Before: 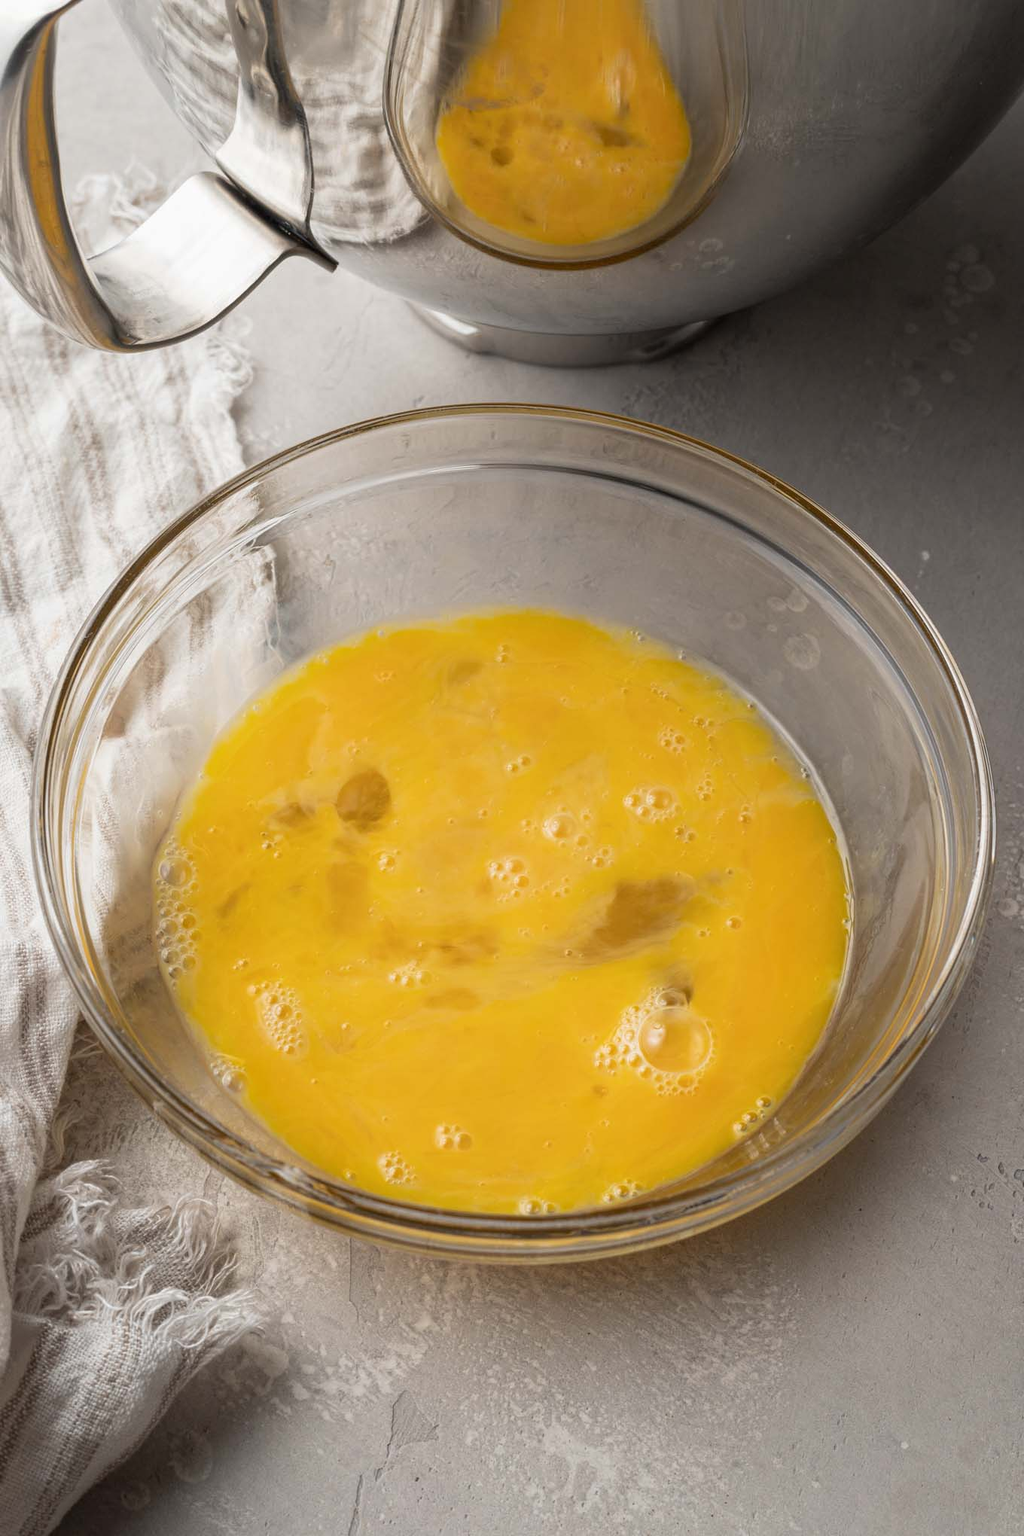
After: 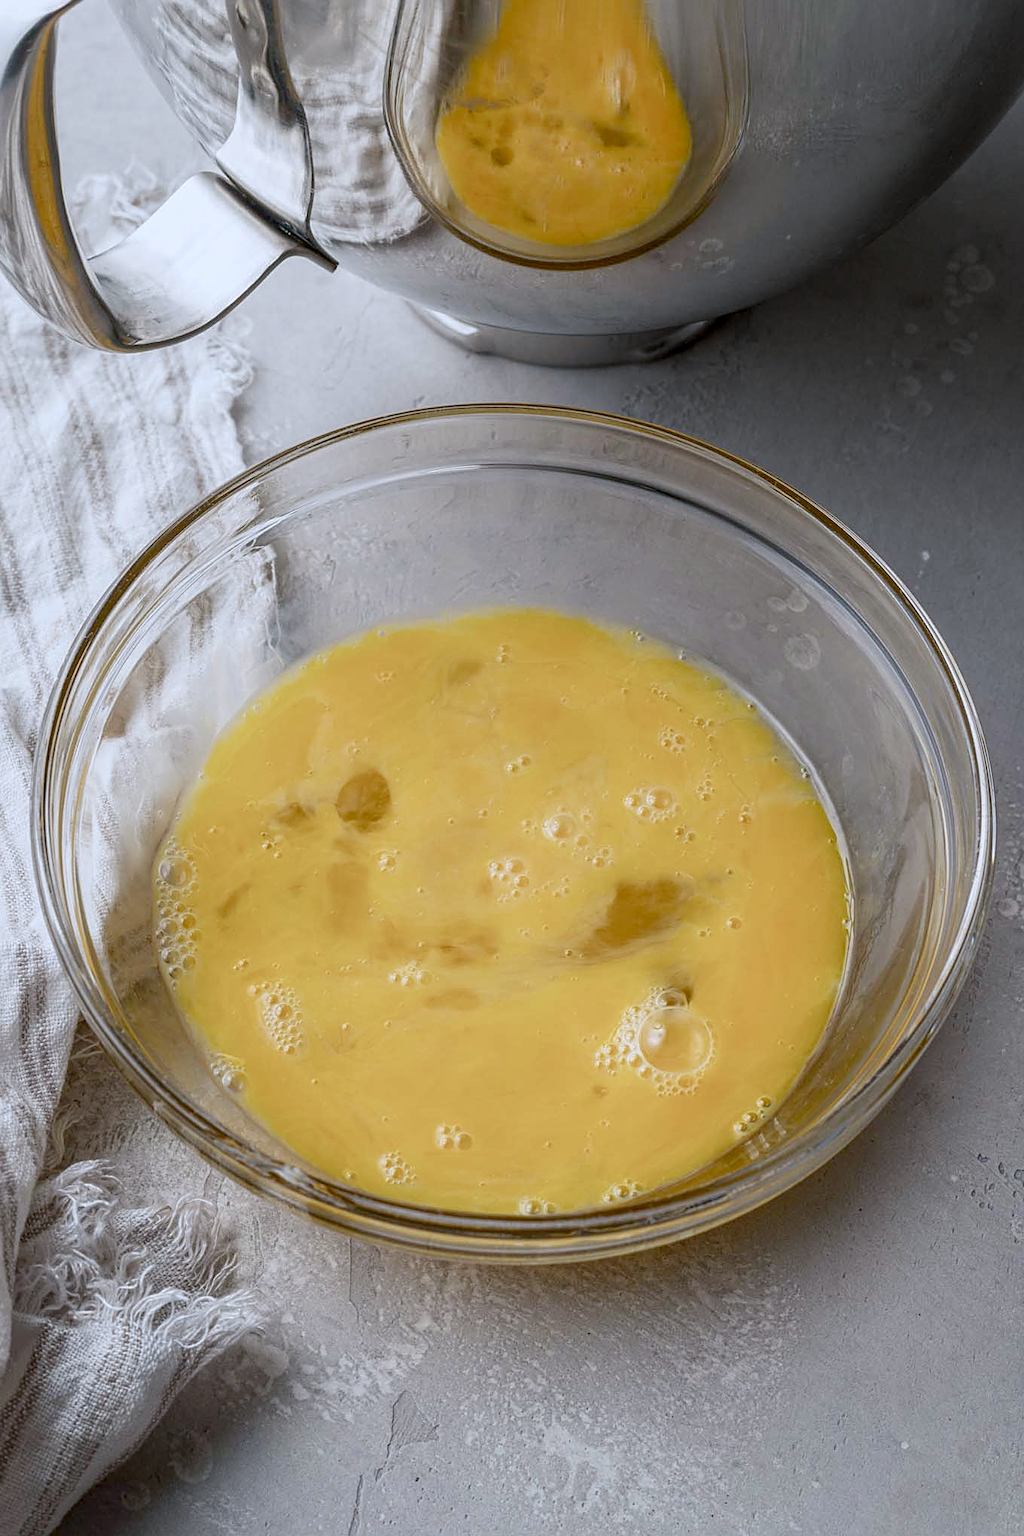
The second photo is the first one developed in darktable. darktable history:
sharpen: on, module defaults
local contrast: on, module defaults
color balance rgb: shadows lift › chroma 1%, shadows lift › hue 113°, highlights gain › chroma 0.2%, highlights gain › hue 333°, perceptual saturation grading › global saturation 20%, perceptual saturation grading › highlights -50%, perceptual saturation grading › shadows 25%, contrast -10%
exposure: black level correction 0.001, exposure 0.014 EV, compensate highlight preservation false
white balance: red 0.931, blue 1.11
